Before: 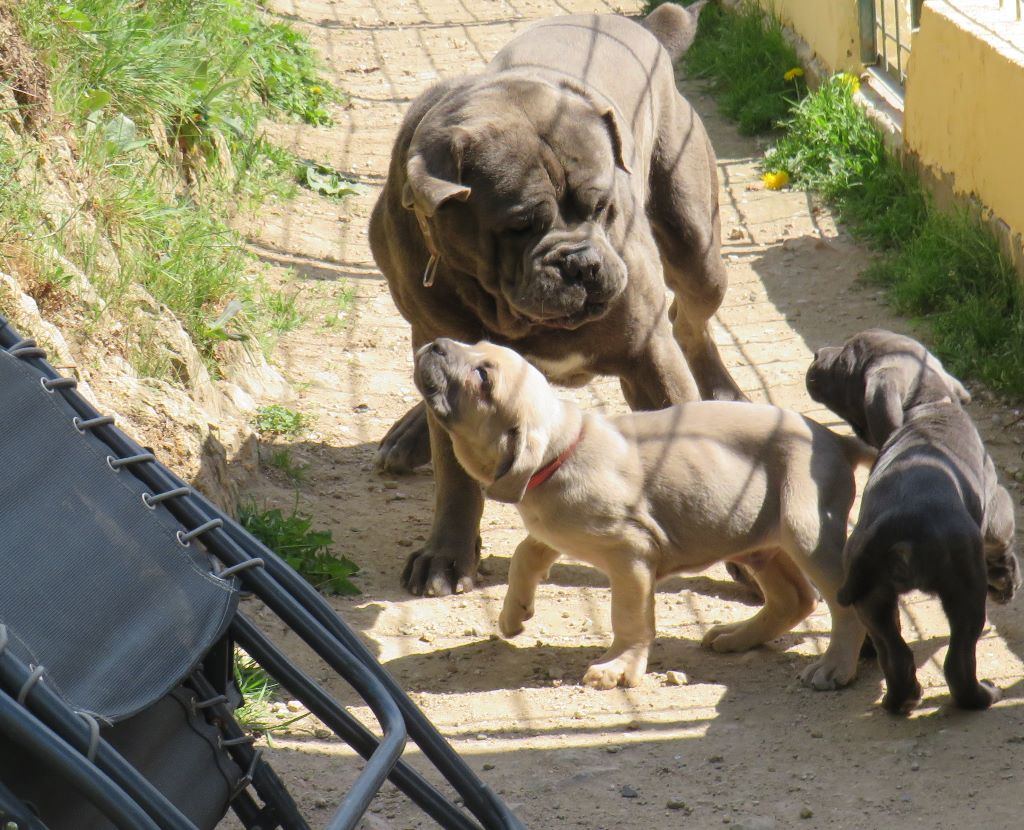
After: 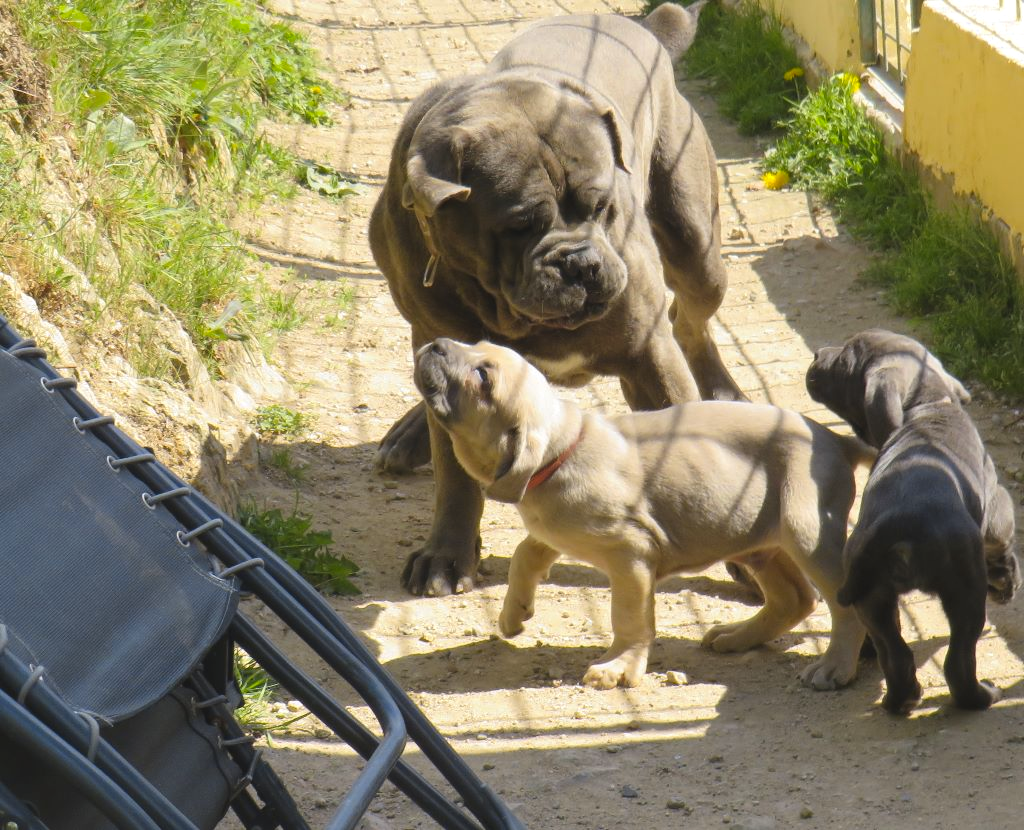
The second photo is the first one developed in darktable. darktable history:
exposure: black level correction -0.005, exposure 0.054 EV, compensate highlight preservation false
color contrast: green-magenta contrast 0.85, blue-yellow contrast 1.25, unbound 0
